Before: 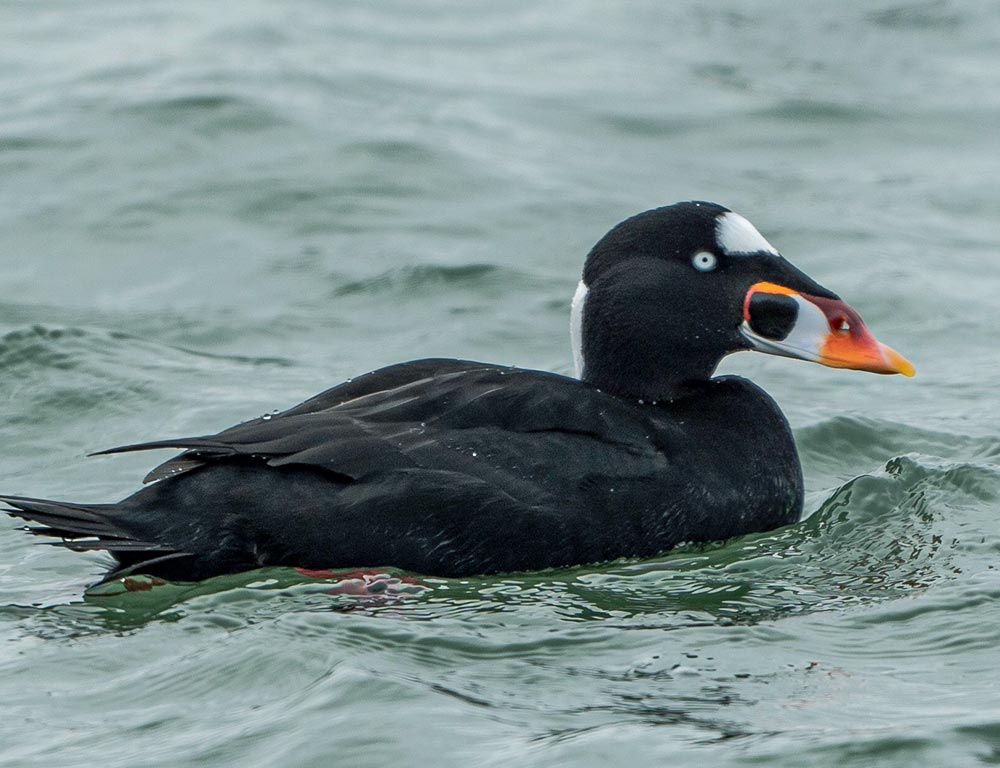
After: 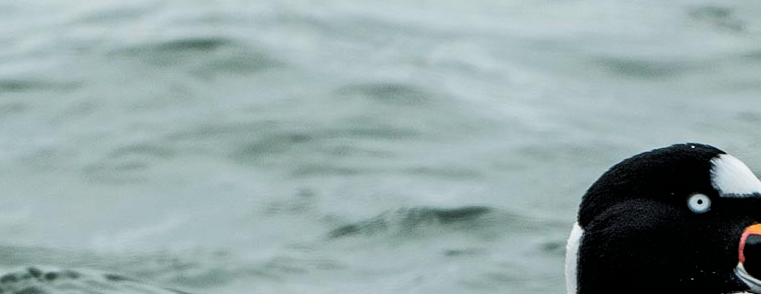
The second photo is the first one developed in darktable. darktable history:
crop: left 0.576%, top 7.648%, right 23.301%, bottom 54.025%
filmic rgb: black relative exposure -4.04 EV, white relative exposure 2.99 EV, hardness 3, contrast 1.408
